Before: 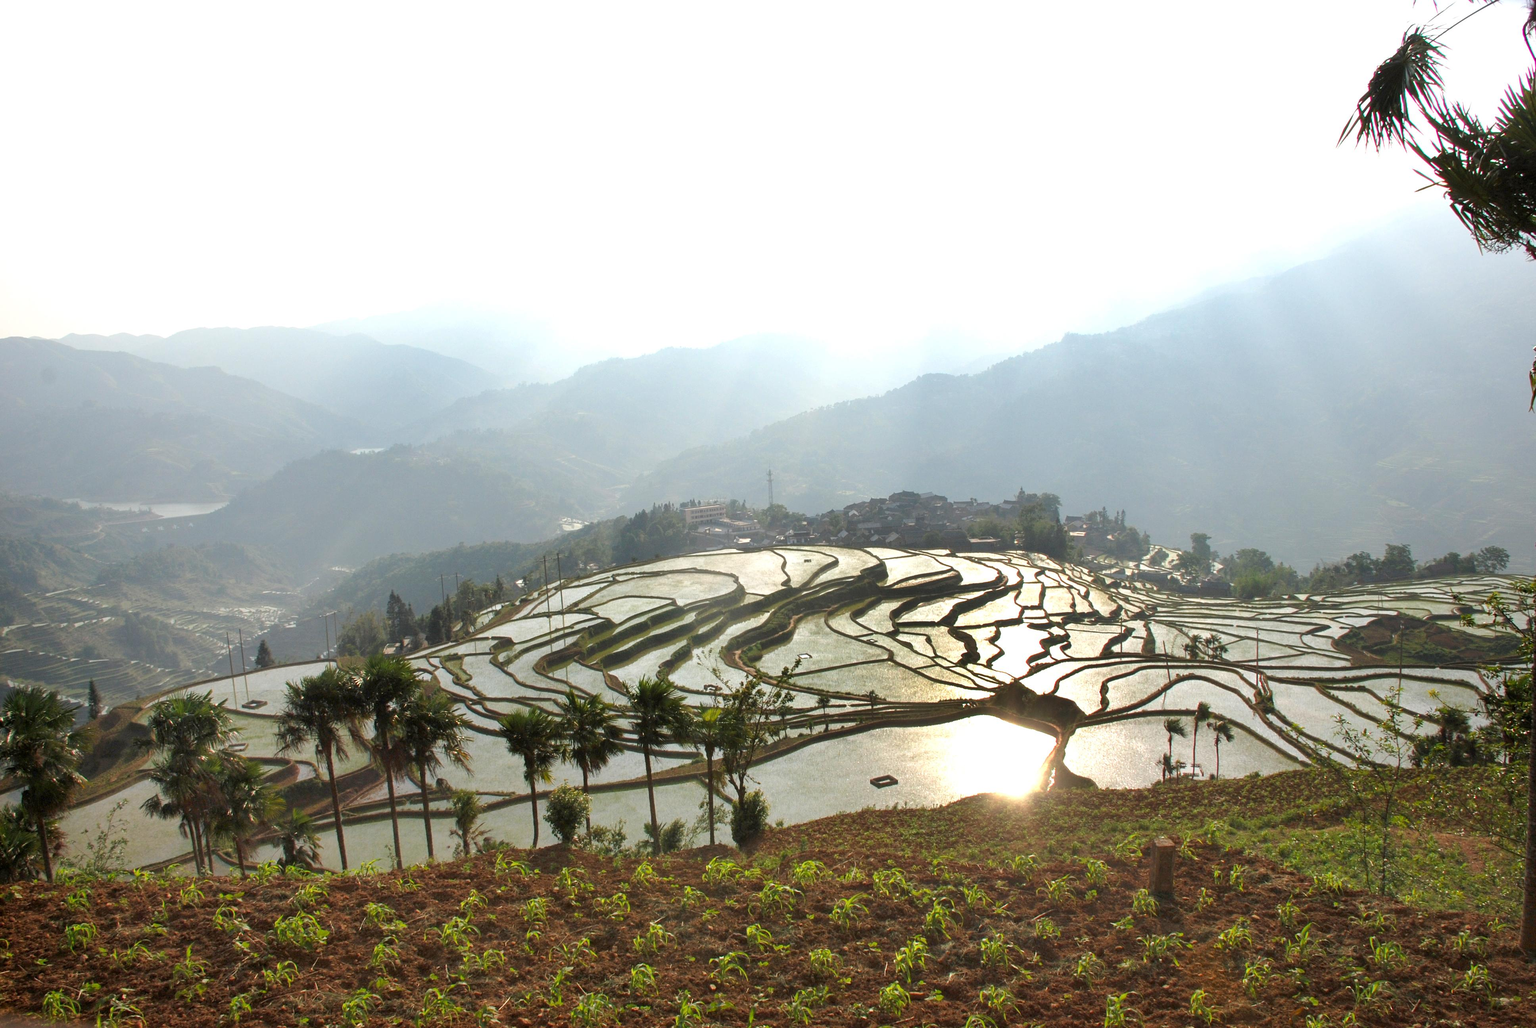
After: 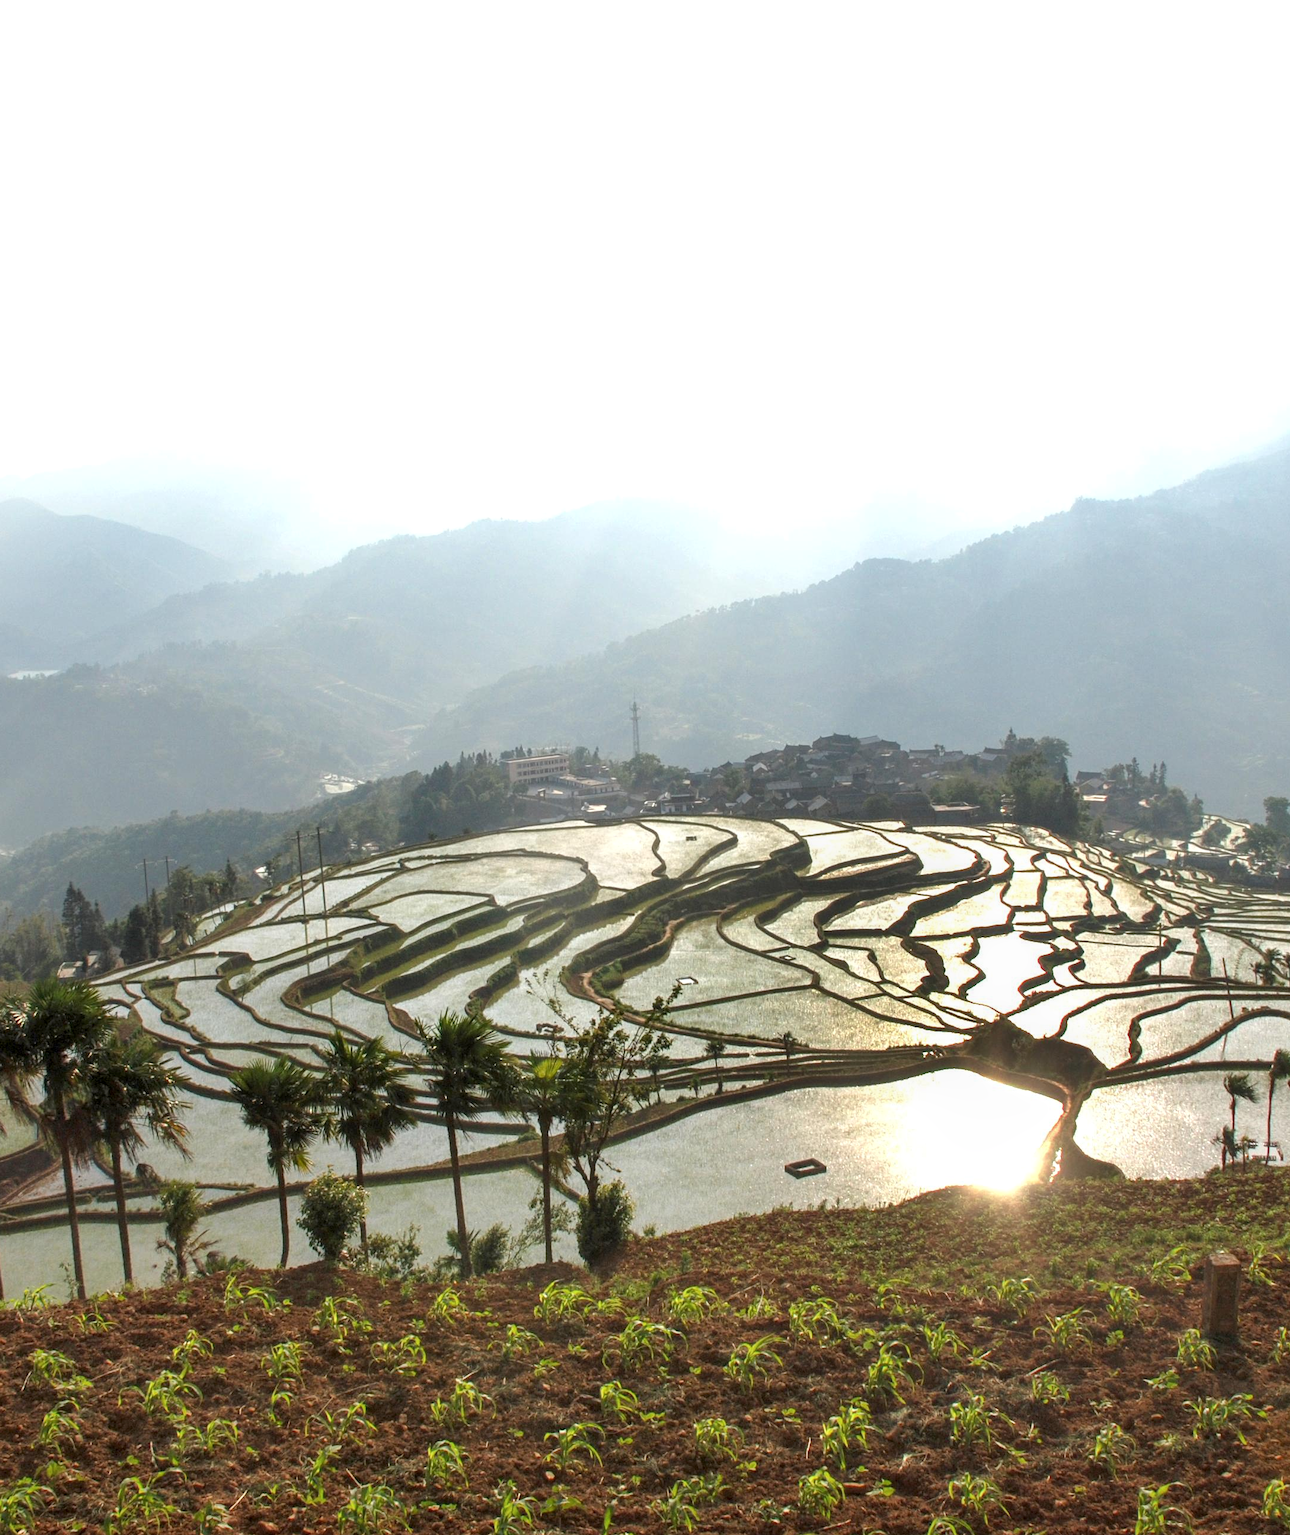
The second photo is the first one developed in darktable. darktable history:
local contrast: on, module defaults
crop and rotate: left 22.516%, right 21.234%
